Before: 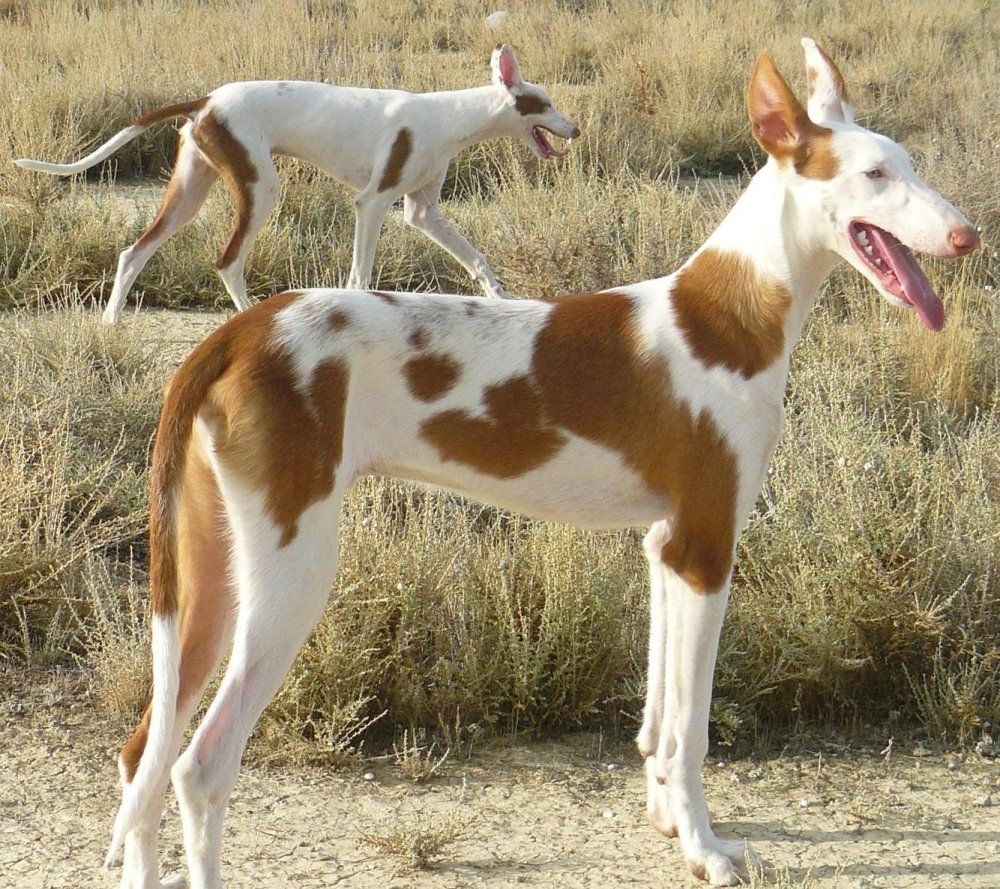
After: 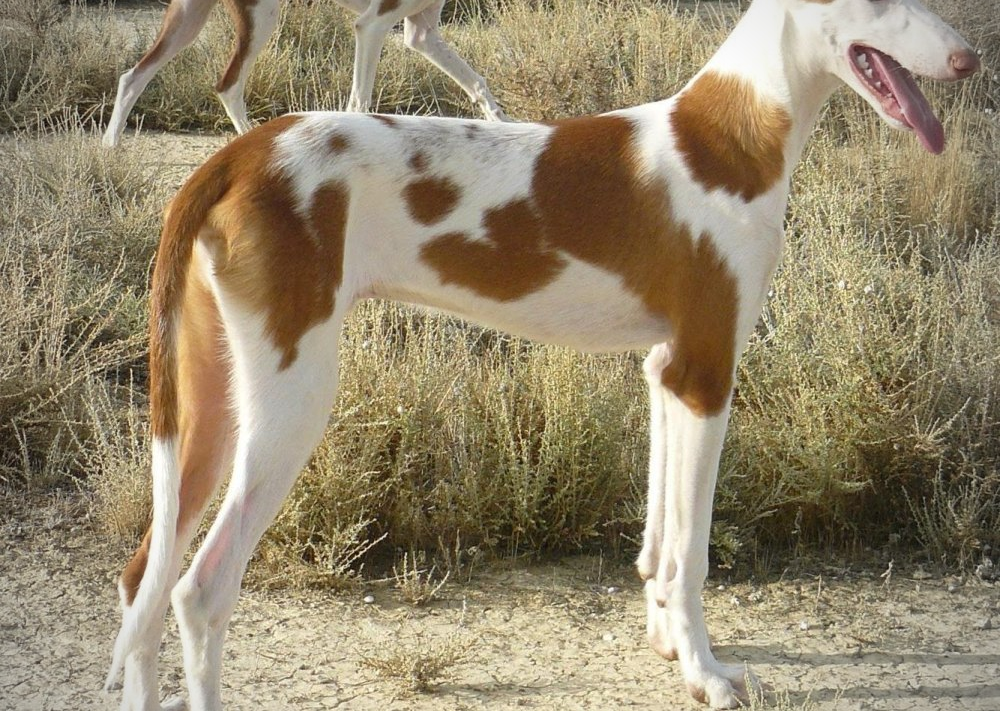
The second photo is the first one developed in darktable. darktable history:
crop and rotate: top 19.998%
vignetting: fall-off start 71.74%
